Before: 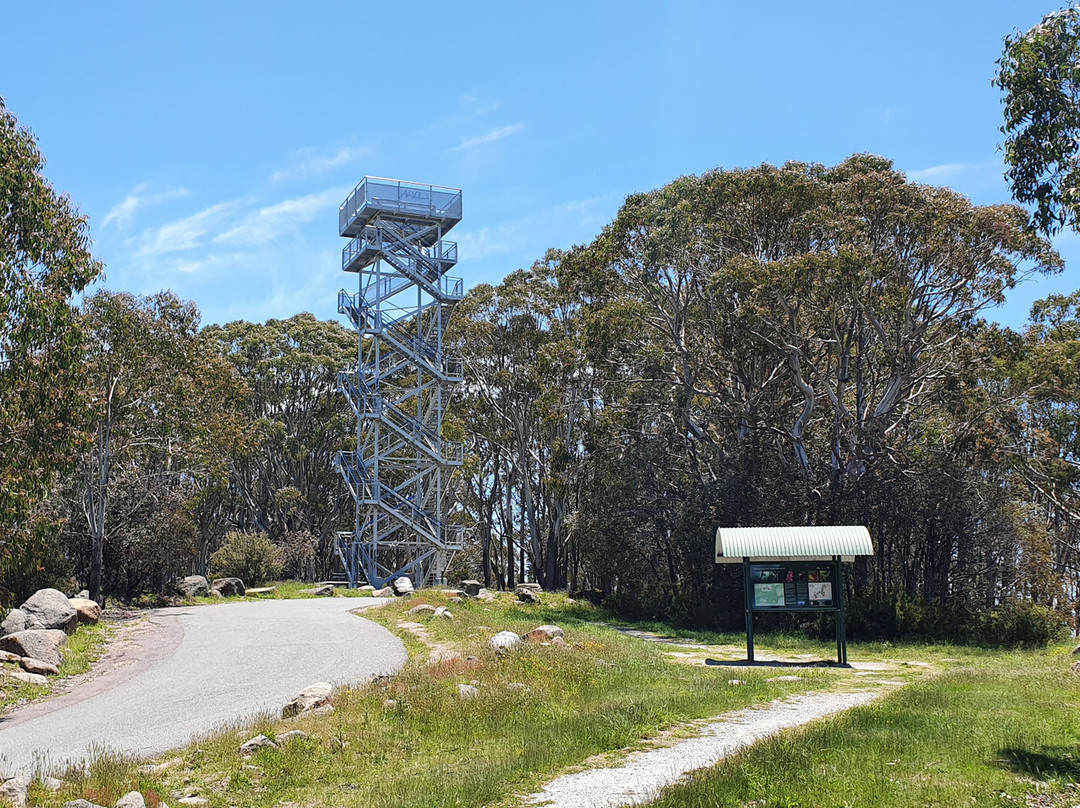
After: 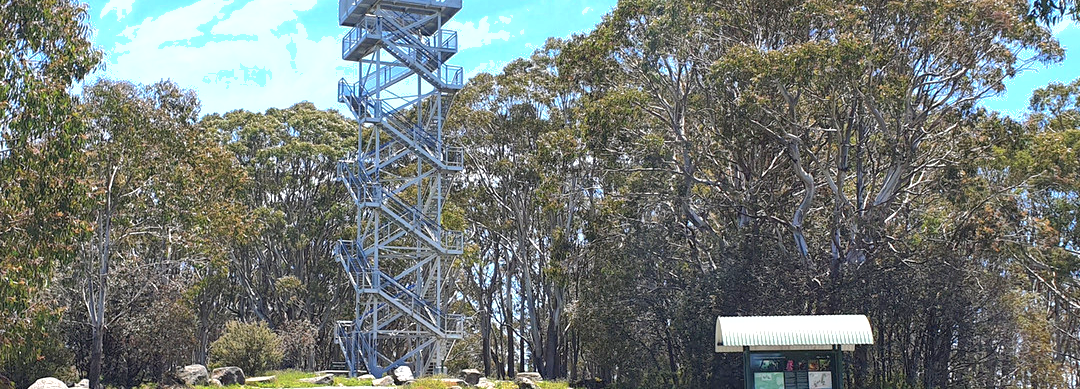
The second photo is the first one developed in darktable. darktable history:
shadows and highlights: on, module defaults
crop and rotate: top 26.234%, bottom 25.569%
exposure: black level correction 0, exposure 0.695 EV, compensate exposure bias true, compensate highlight preservation false
